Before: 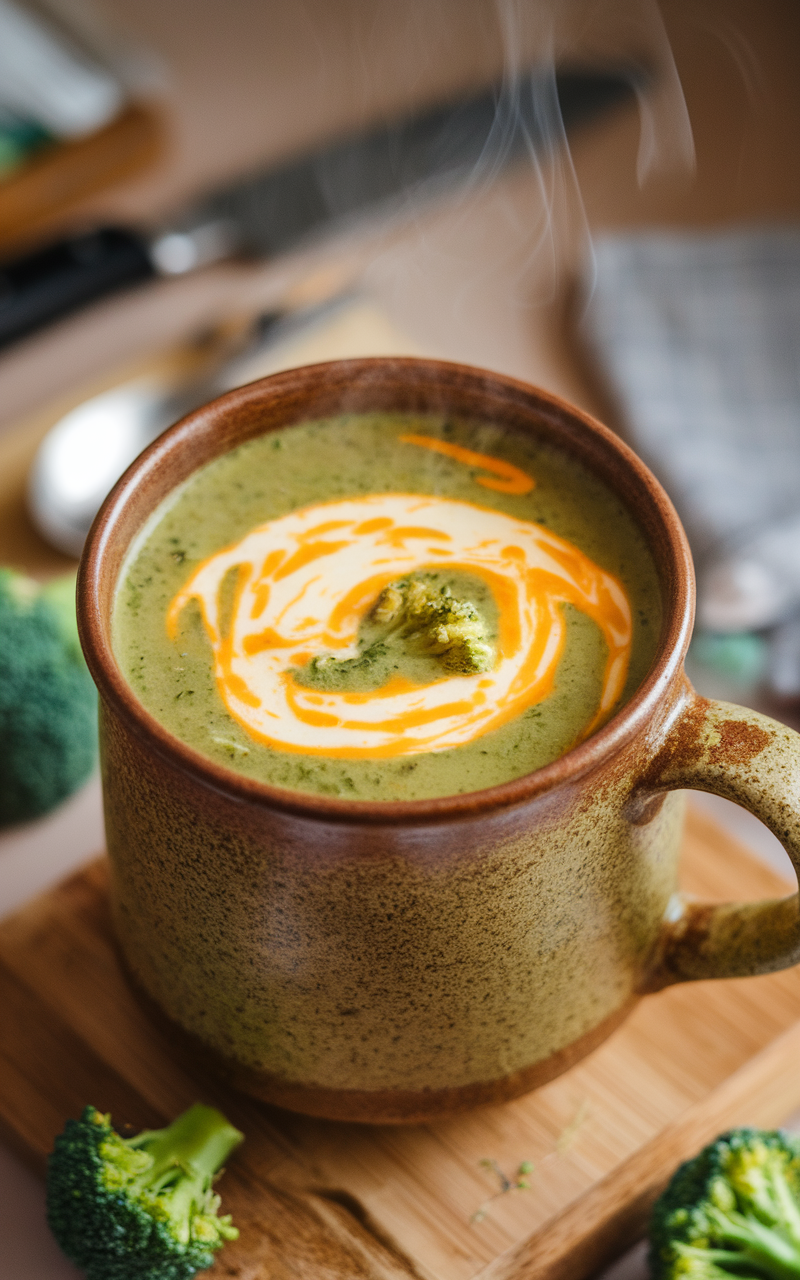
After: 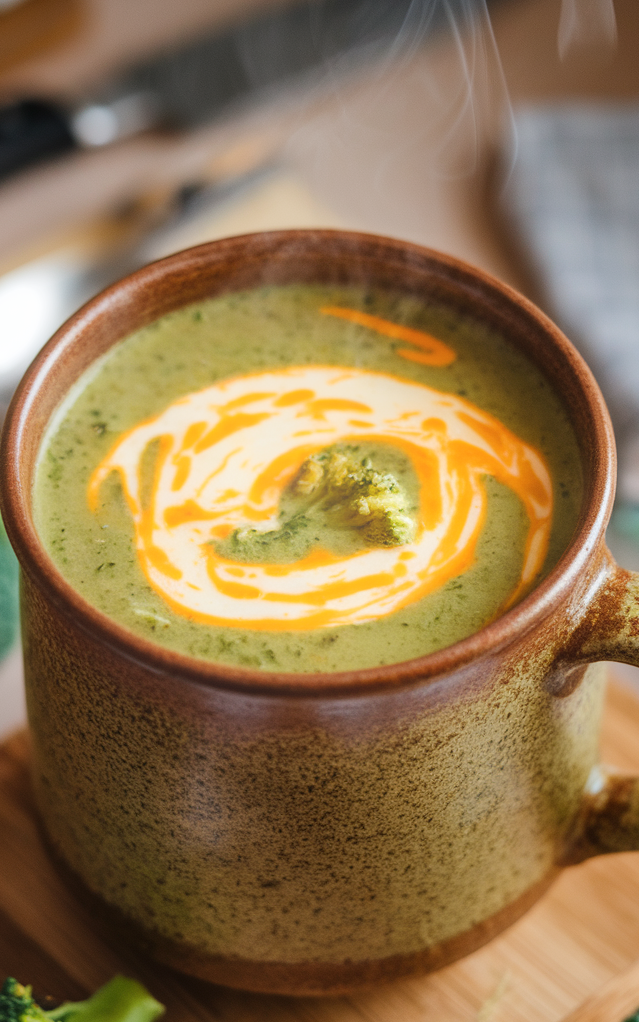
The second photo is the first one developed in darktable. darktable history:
bloom: size 16%, threshold 98%, strength 20%
crop and rotate: left 10.071%, top 10.071%, right 10.02%, bottom 10.02%
shadows and highlights: shadows 32.83, highlights -47.7, soften with gaussian
